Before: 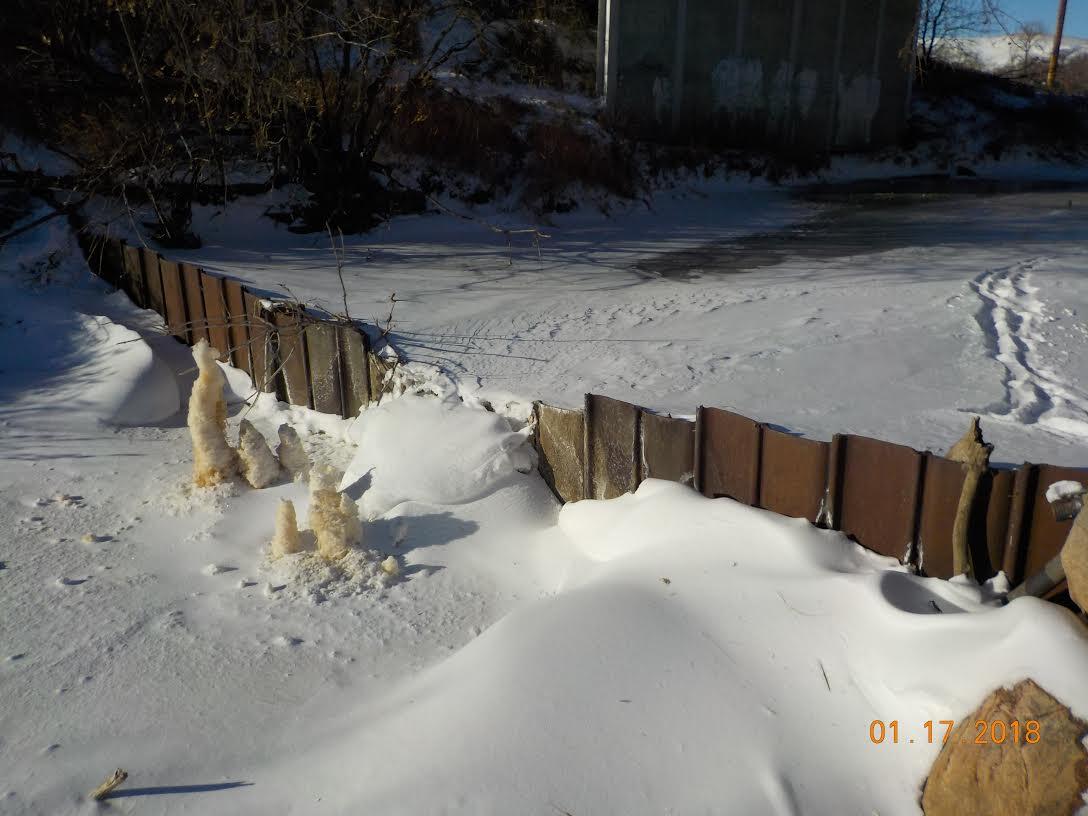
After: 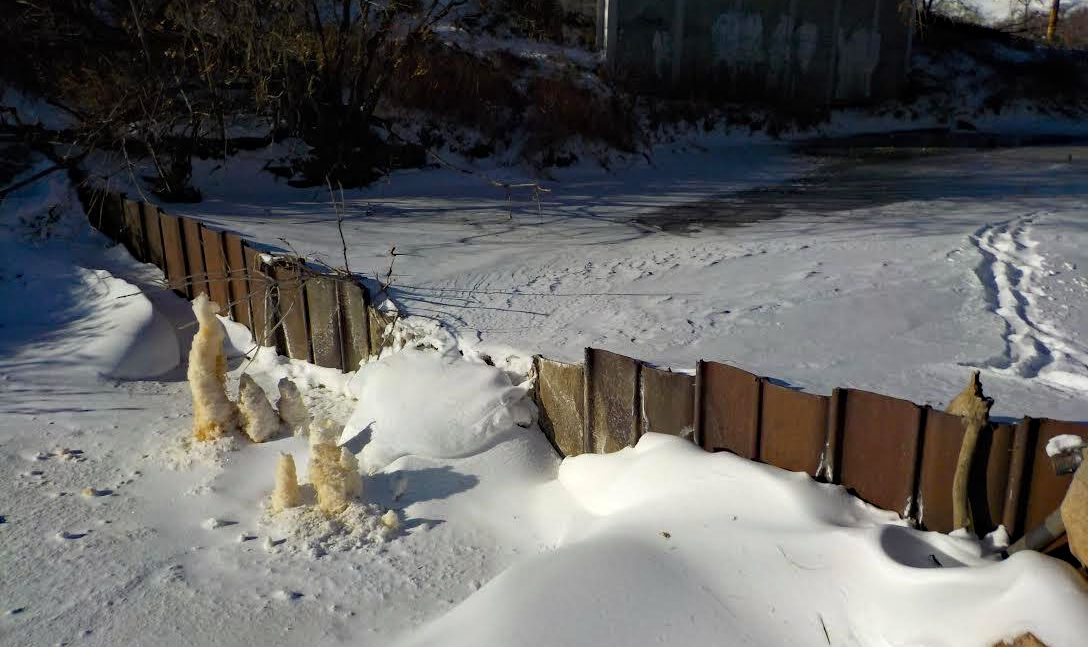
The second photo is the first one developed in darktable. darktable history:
haze removal: strength 0.276, distance 0.252, adaptive false
crop and rotate: top 5.662%, bottom 14.964%
base curve: preserve colors none
exposure: exposure 0.206 EV, compensate highlight preservation false
